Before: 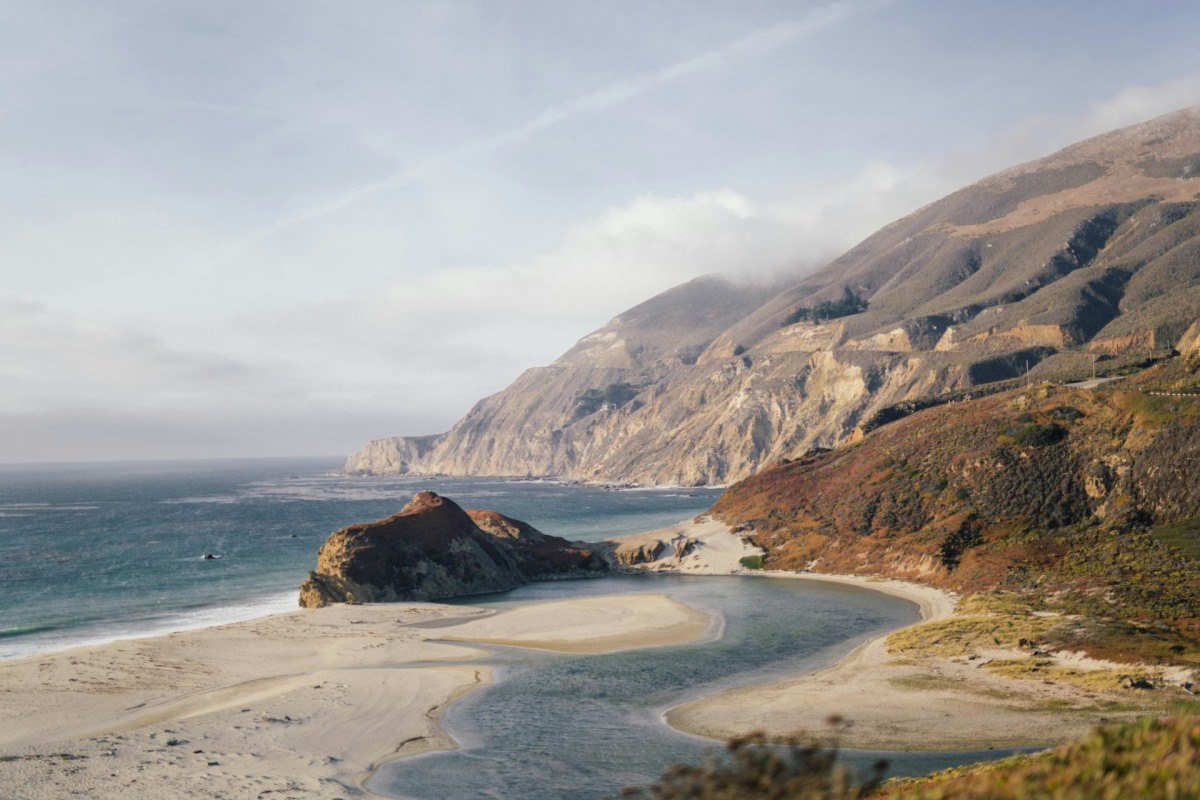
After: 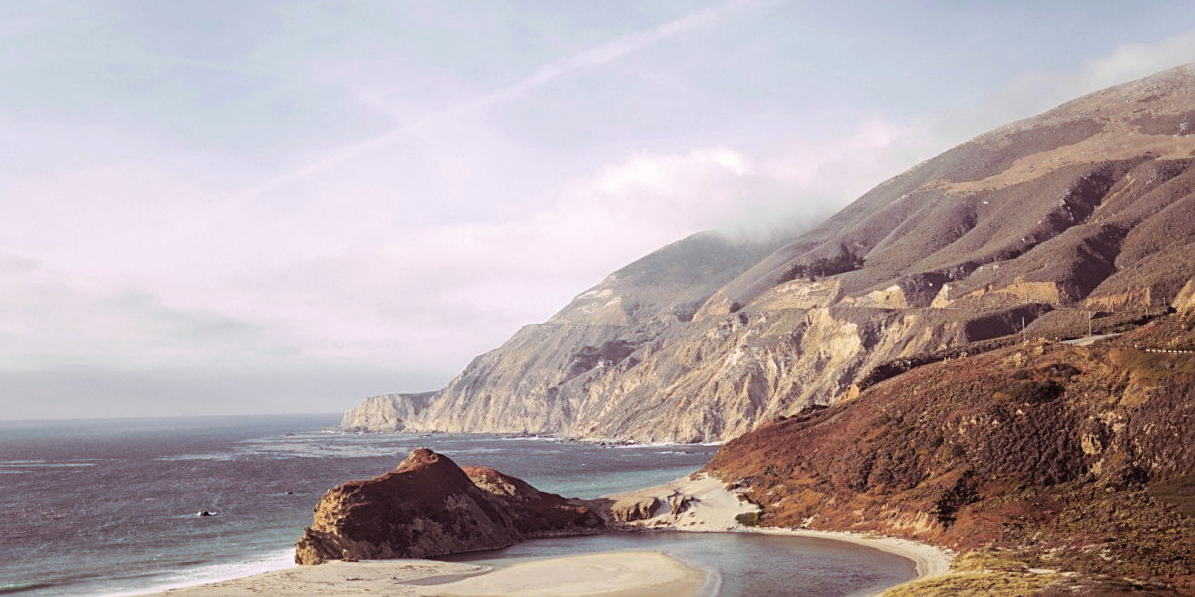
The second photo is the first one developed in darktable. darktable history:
exposure: exposure 0.2 EV, compensate highlight preservation false
split-toning: highlights › hue 298.8°, highlights › saturation 0.73, compress 41.76%
crop: left 0.387%, top 5.469%, bottom 19.809%
sharpen: on, module defaults
